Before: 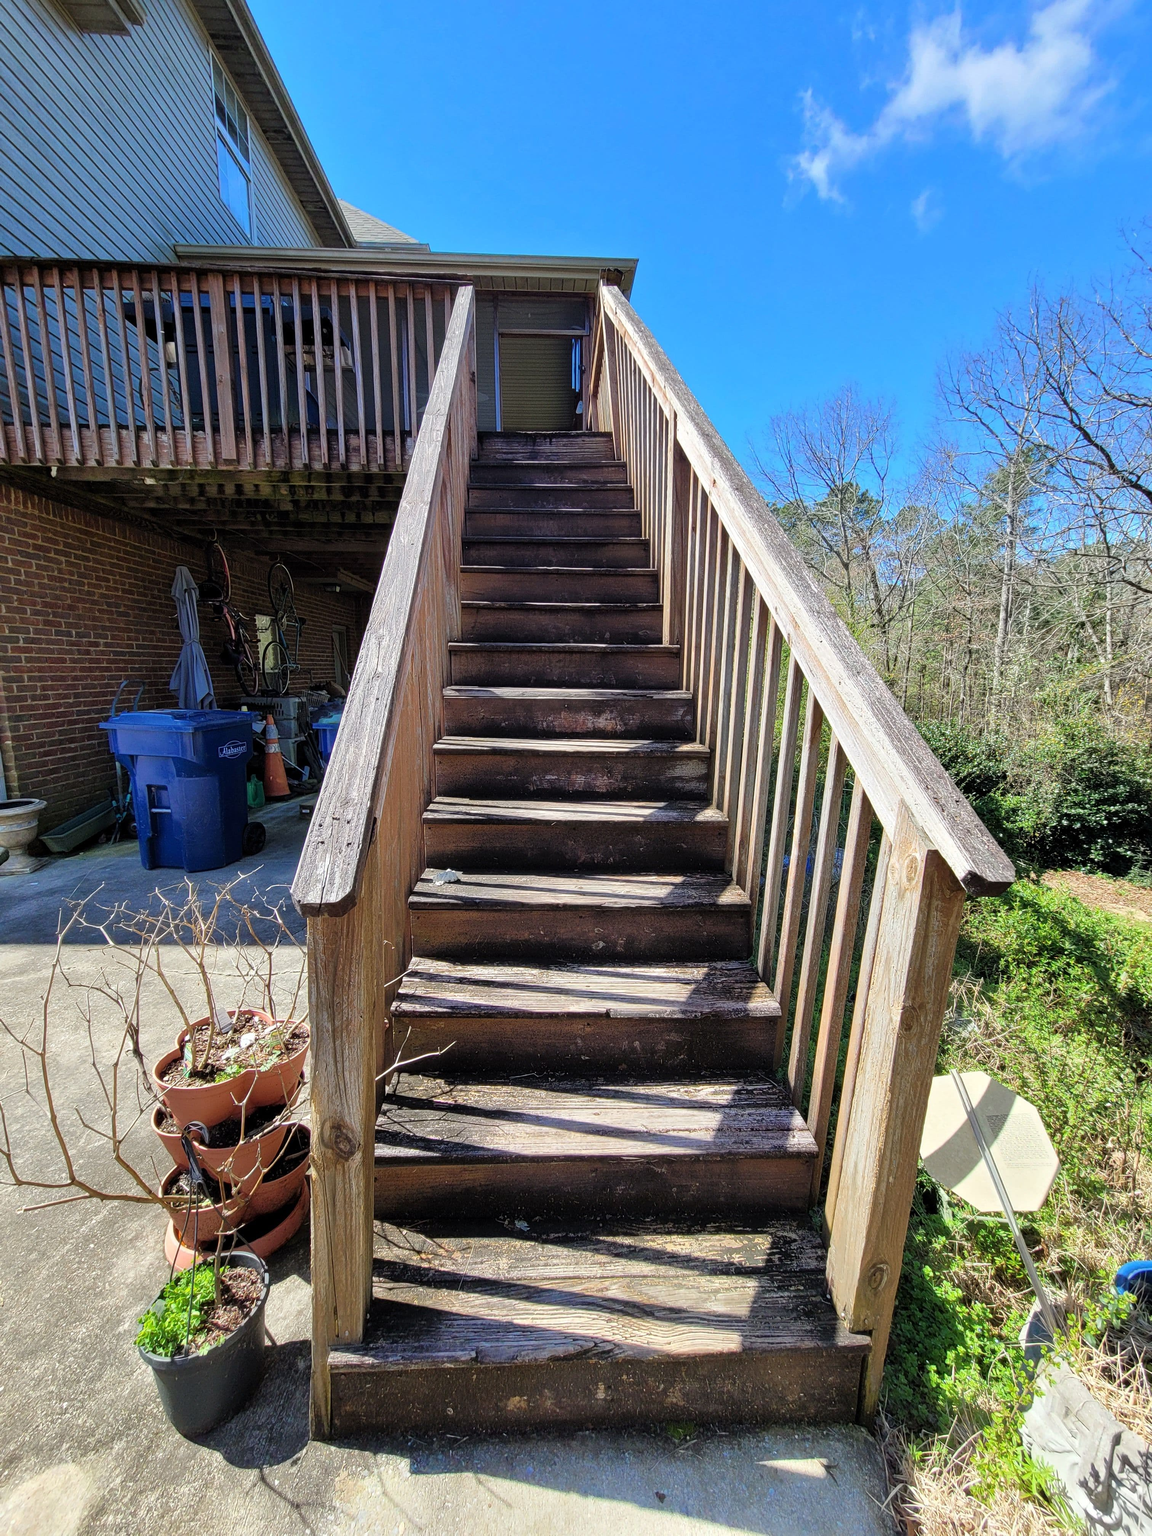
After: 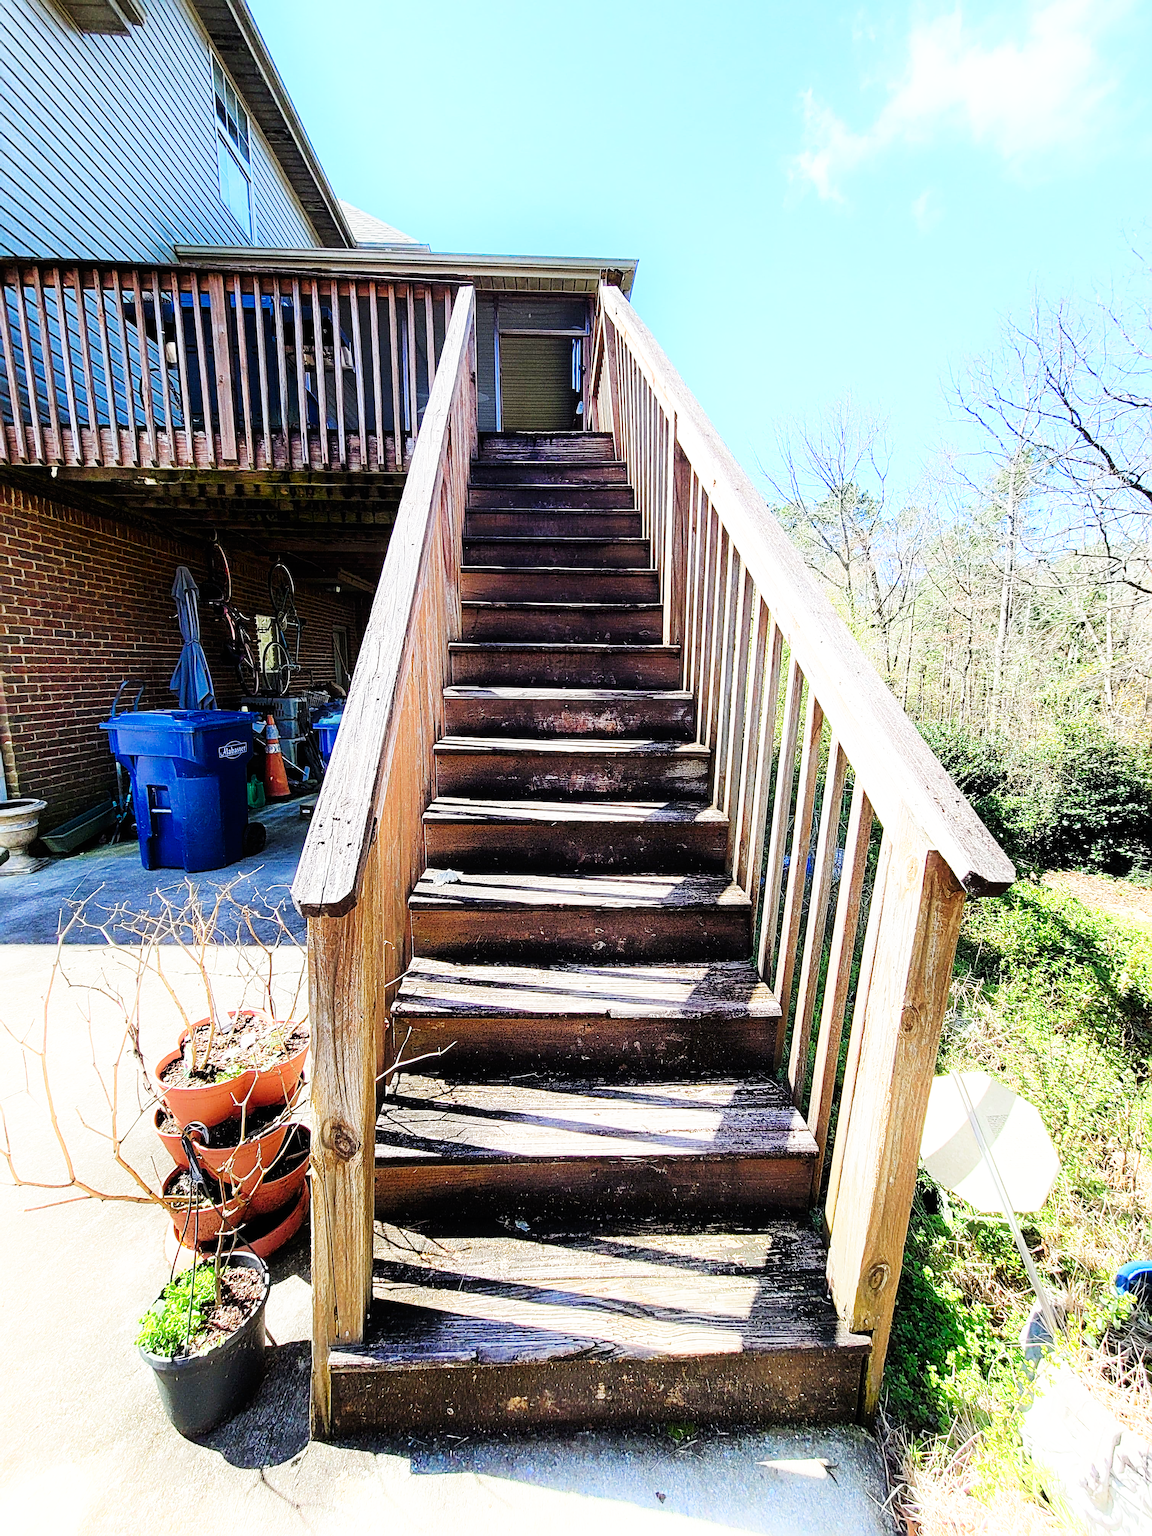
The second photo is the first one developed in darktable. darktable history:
sharpen: radius 3.961
shadows and highlights: shadows -39.69, highlights 63.91, highlights color adjustment 42.83%, soften with gaussian
base curve: curves: ch0 [(0, 0) (0.007, 0.004) (0.027, 0.03) (0.046, 0.07) (0.207, 0.54) (0.442, 0.872) (0.673, 0.972) (1, 1)], preserve colors none
